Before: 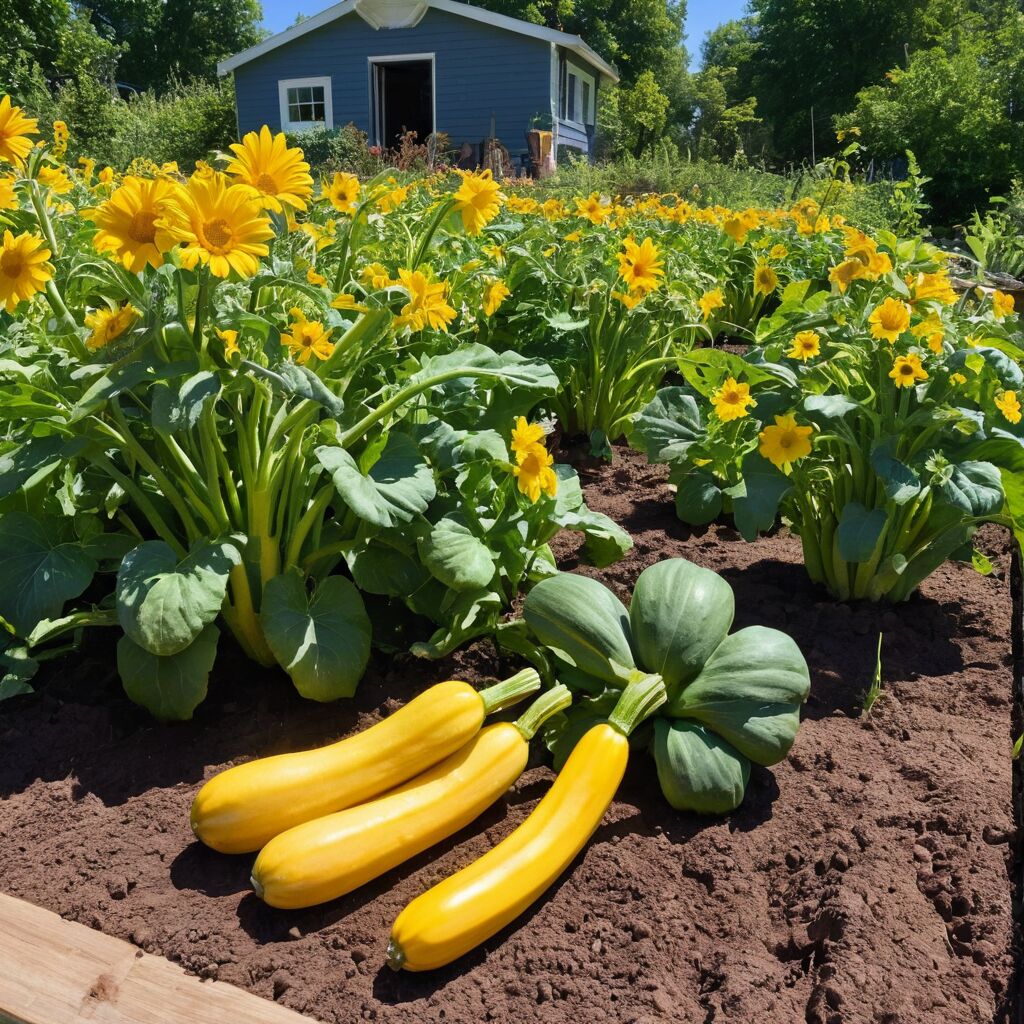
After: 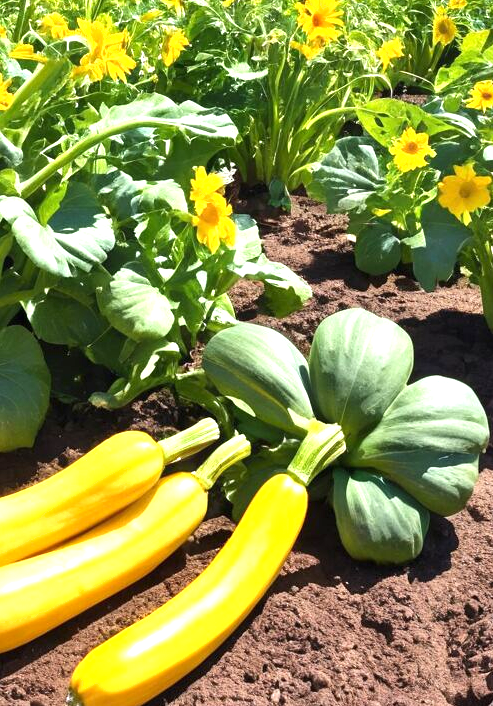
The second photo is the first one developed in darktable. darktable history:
exposure: black level correction 0, exposure 1.104 EV, compensate exposure bias true, compensate highlight preservation false
crop: left 31.401%, top 24.442%, right 20.364%, bottom 6.571%
shadows and highlights: radius 125.5, shadows 30.32, highlights -30.97, low approximation 0.01, soften with gaussian
